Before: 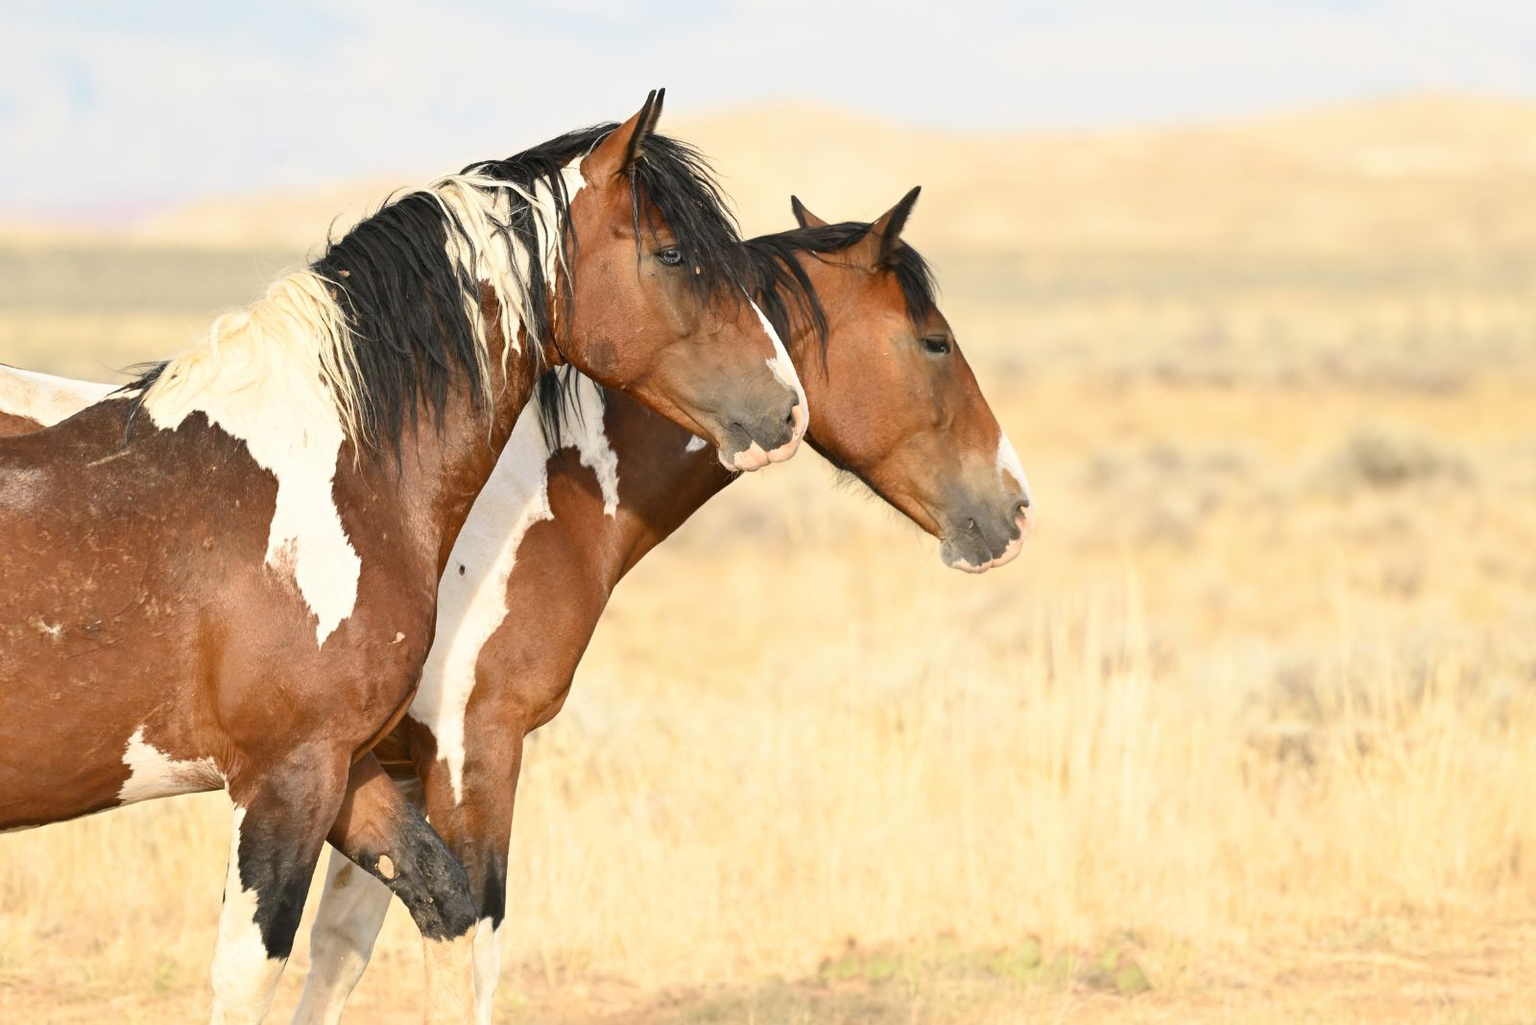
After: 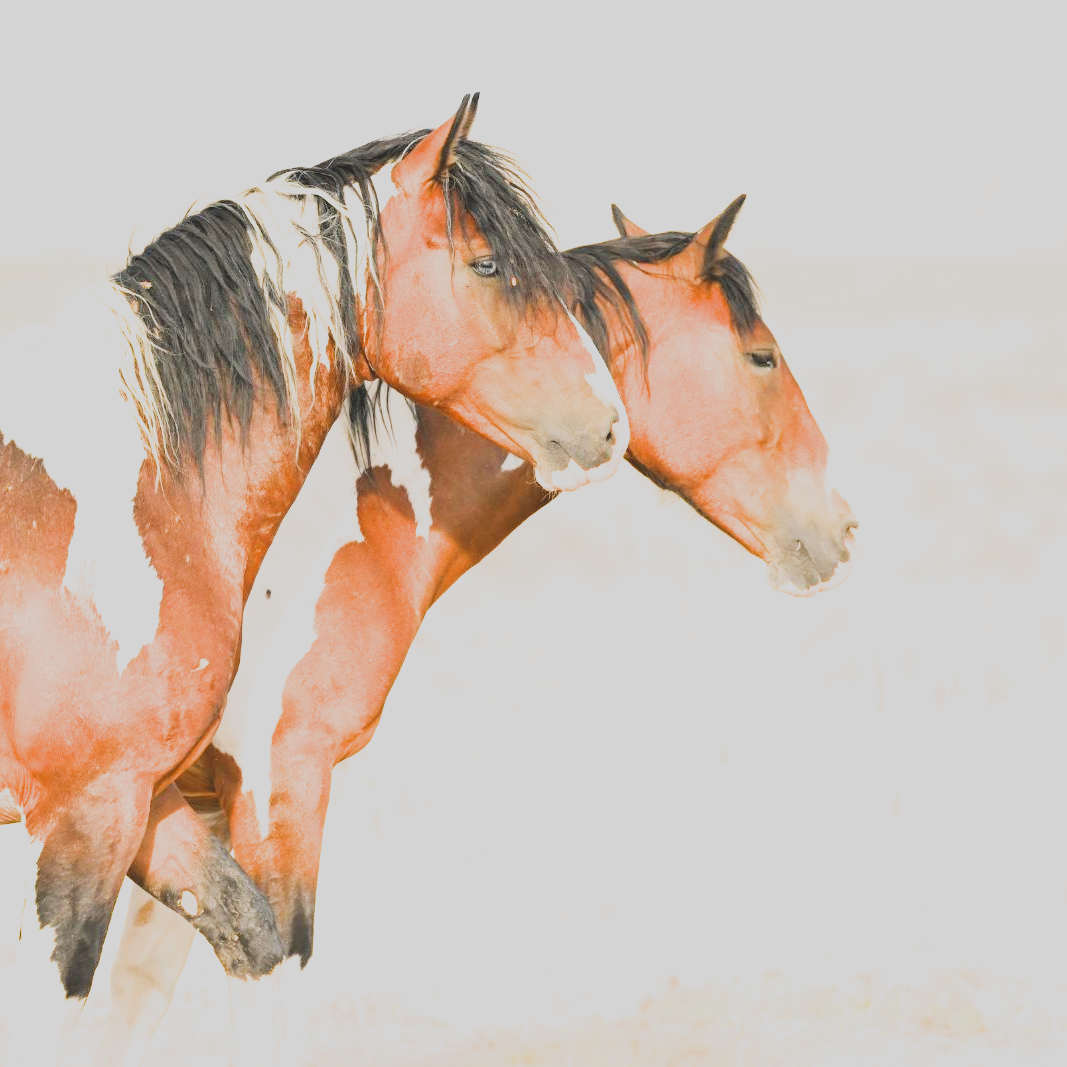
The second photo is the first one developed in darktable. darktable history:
filmic rgb: black relative exposure -5.12 EV, white relative exposure 3.98 EV, hardness 2.88, contrast 1.298, highlights saturation mix -30.73%
crop and rotate: left 13.393%, right 19.883%
exposure: black level correction 0, exposure 1.947 EV, compensate exposure bias true, compensate highlight preservation false
contrast brightness saturation: contrast -0.299
